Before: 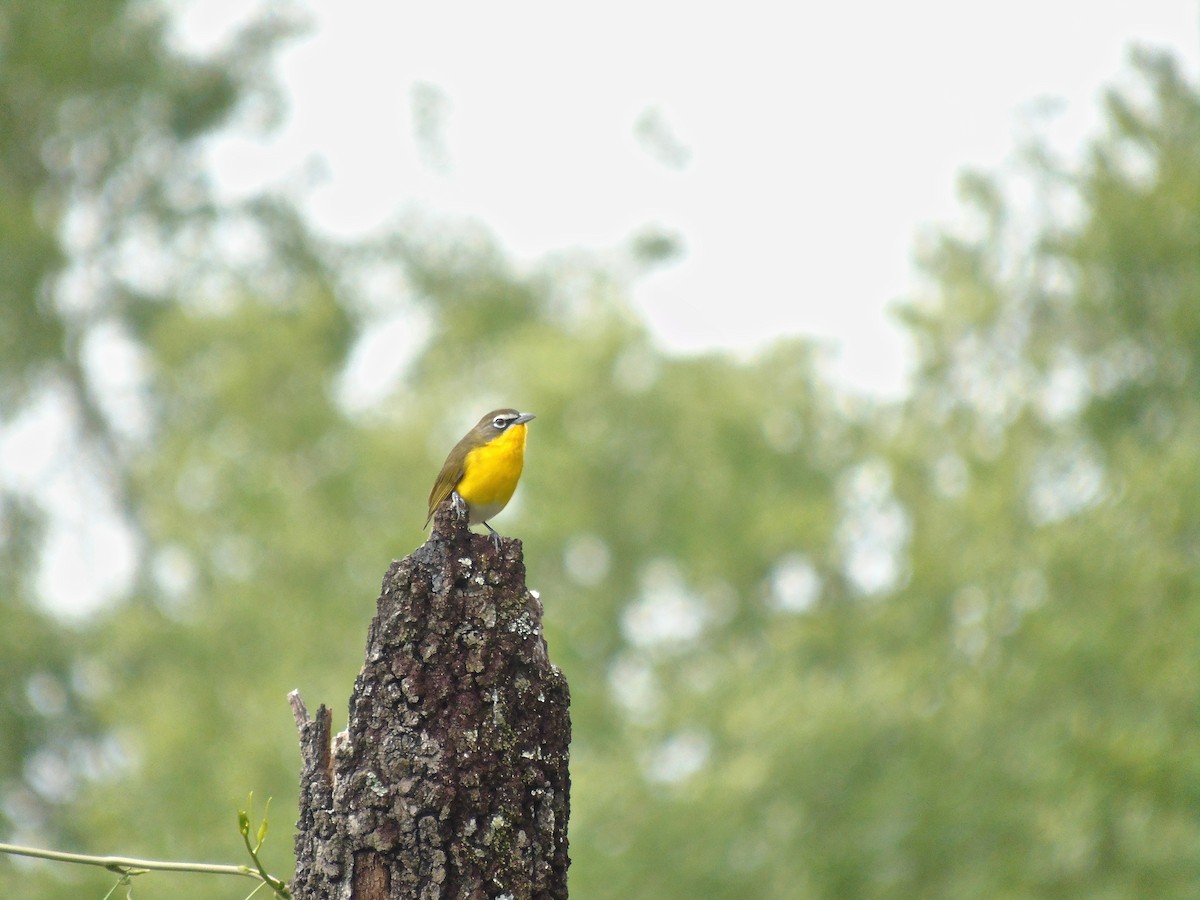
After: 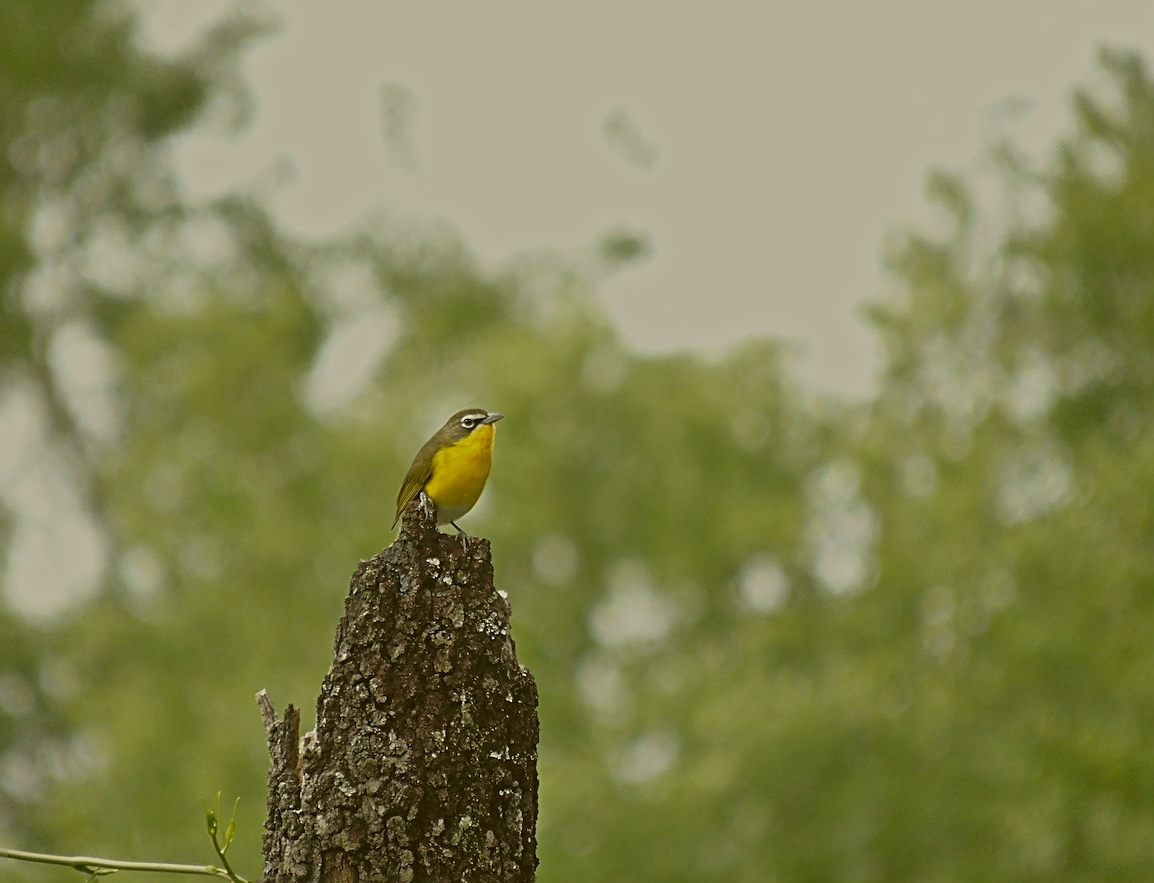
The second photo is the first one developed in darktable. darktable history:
sharpen: radius 2.811, amount 0.729
exposure: black level correction -0.017, exposure -1.076 EV, compensate exposure bias true, compensate highlight preservation false
color correction: highlights a* -1.58, highlights b* 10.15, shadows a* 0.239, shadows b* 18.86
crop and rotate: left 2.685%, right 1.145%, bottom 1.824%
